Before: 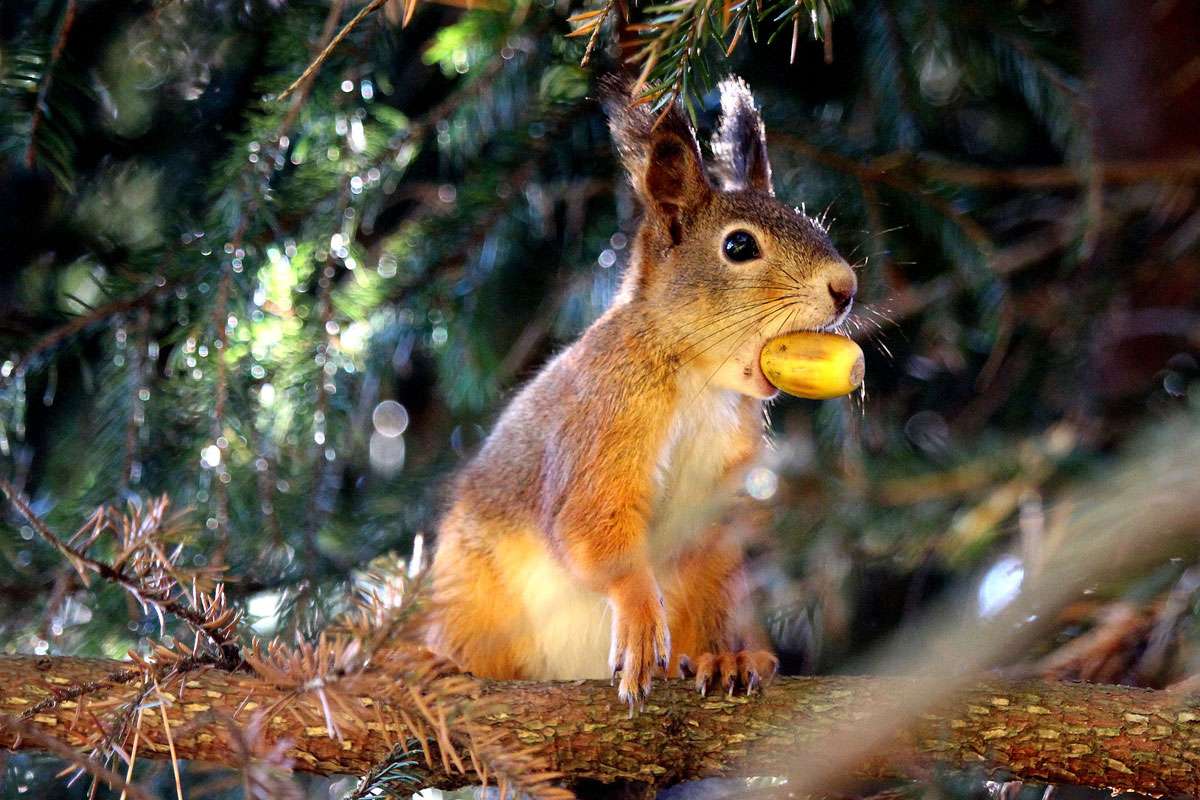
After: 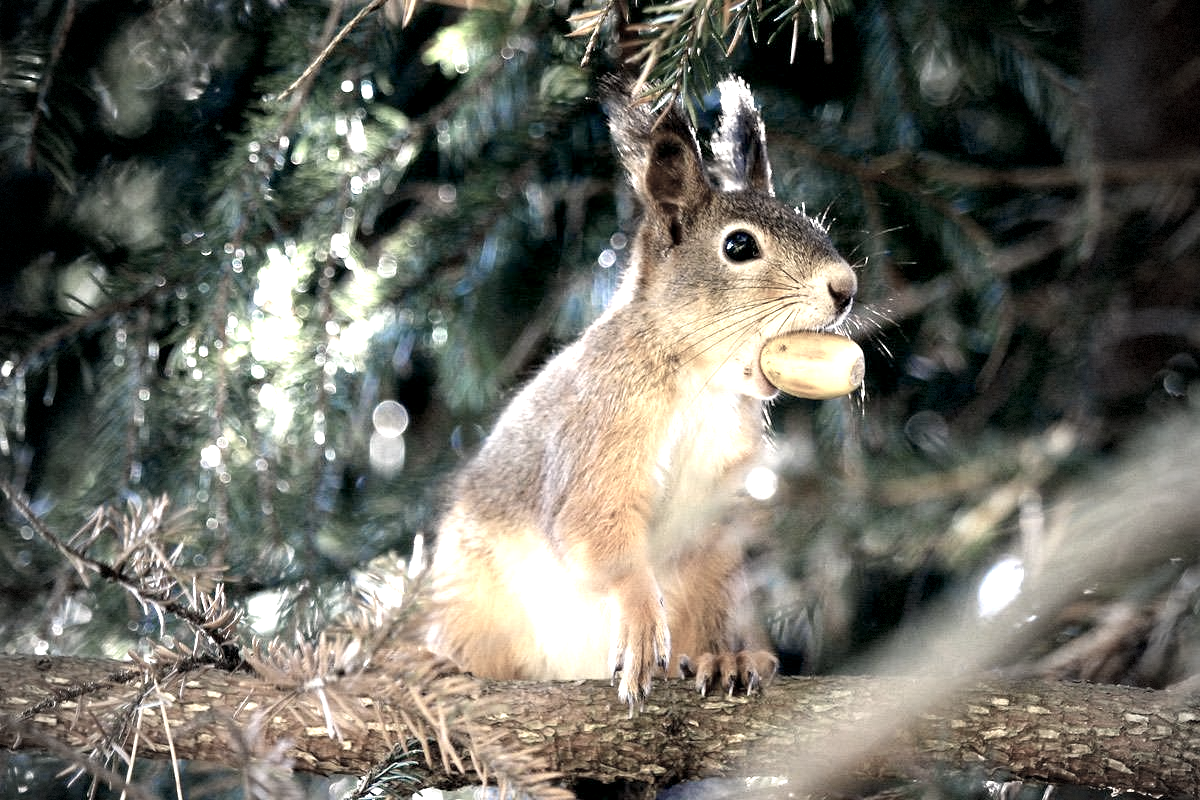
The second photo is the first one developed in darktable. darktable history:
color zones: curves: ch1 [(0.238, 0.163) (0.476, 0.2) (0.733, 0.322) (0.848, 0.134)]
shadows and highlights: radius 93.75, shadows -14.48, white point adjustment 0.174, highlights 32.69, compress 48.41%, soften with gaussian
exposure: black level correction 0.001, exposure 1 EV, compensate highlight preservation false
color correction: highlights a* -0.595, highlights b* 9.31, shadows a* -8.98, shadows b* 0.664
vignetting: fall-off start 72.07%, fall-off radius 107.33%, width/height ratio 0.727, dithering 8-bit output, unbound false
